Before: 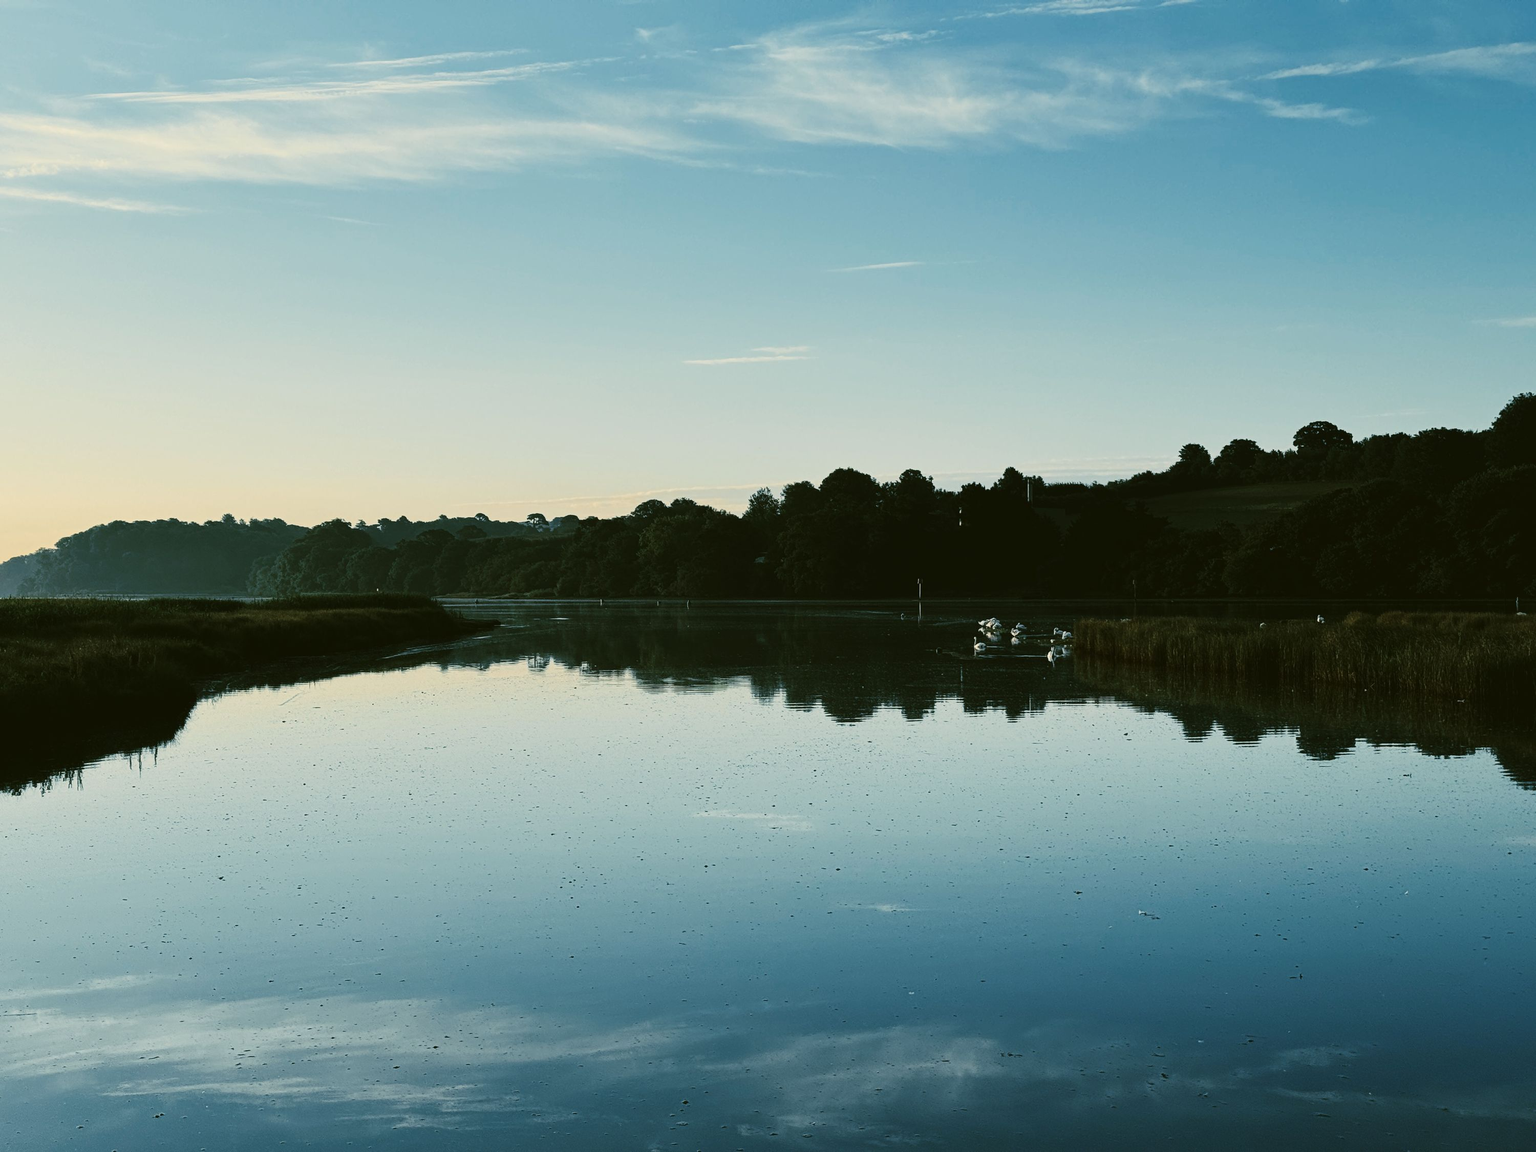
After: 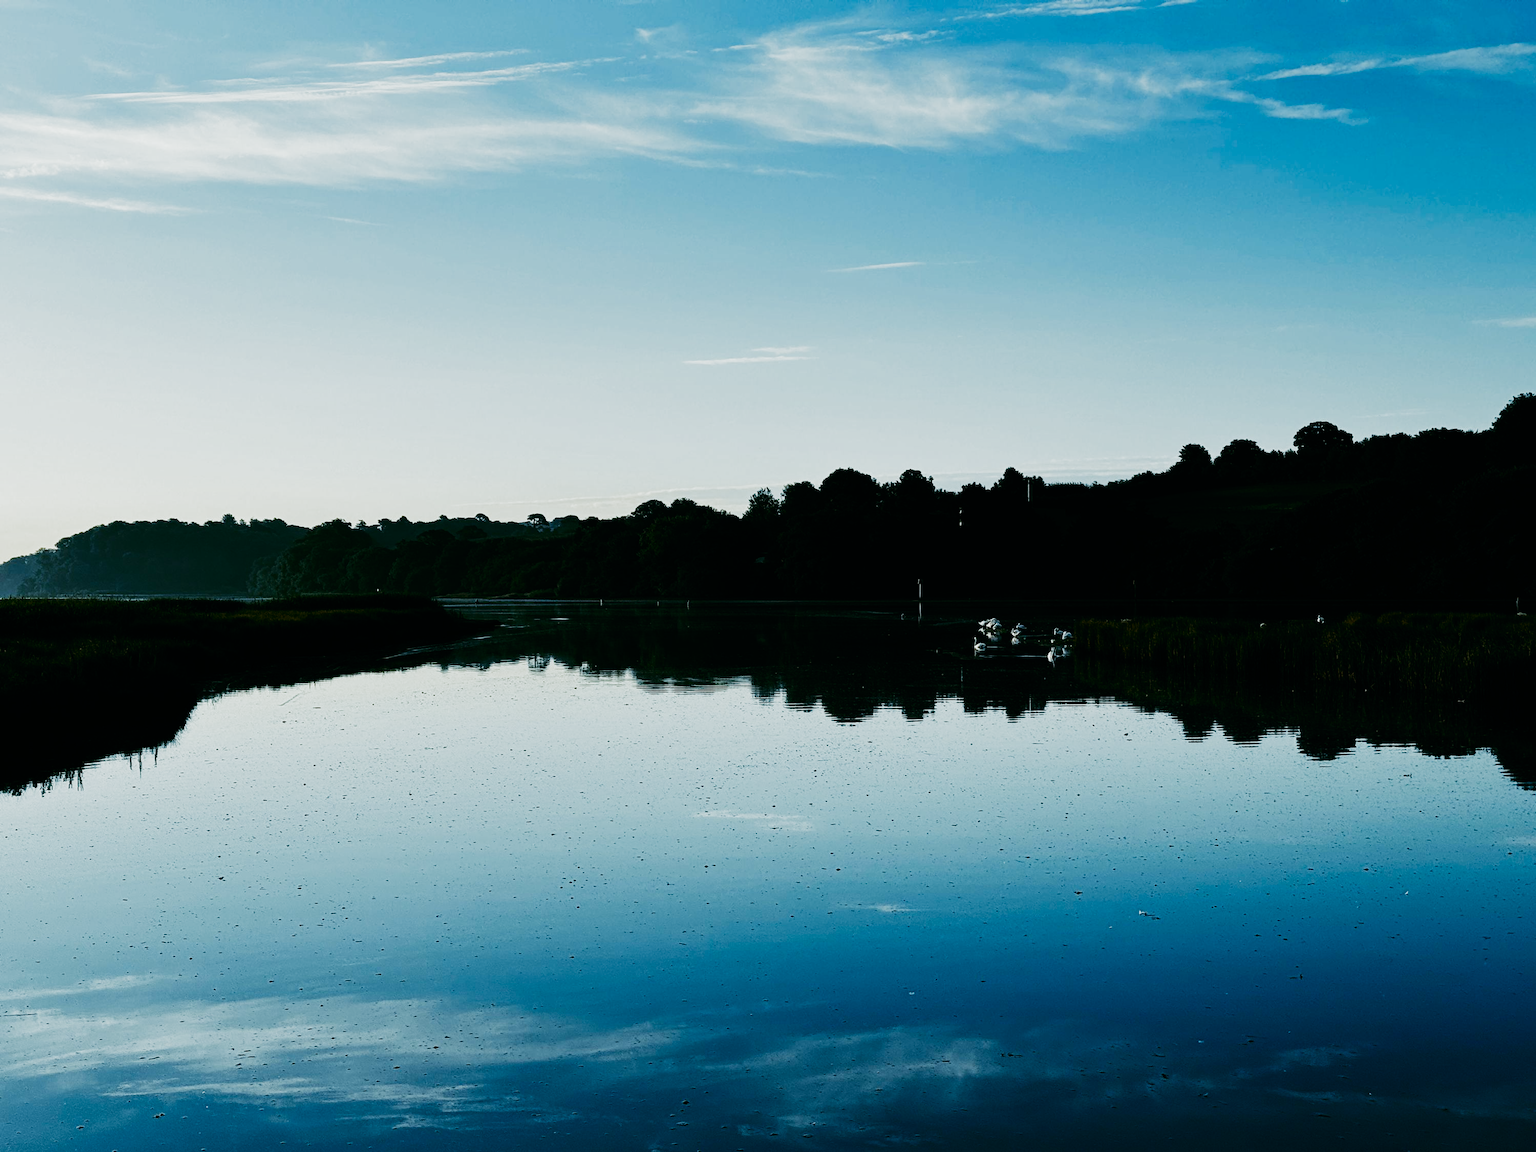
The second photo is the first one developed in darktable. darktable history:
white balance: red 0.98, blue 1.034
color balance: lift [1.003, 0.993, 1.001, 1.007], gamma [1.018, 1.072, 0.959, 0.928], gain [0.974, 0.873, 1.031, 1.127]
contrast brightness saturation: contrast 0.07, brightness -0.13, saturation 0.06
filmic rgb: black relative exposure -6.43 EV, white relative exposure 2.43 EV, threshold 3 EV, hardness 5.27, latitude 0.1%, contrast 1.425, highlights saturation mix 2%, preserve chrominance no, color science v5 (2021), contrast in shadows safe, contrast in highlights safe, enable highlight reconstruction true
